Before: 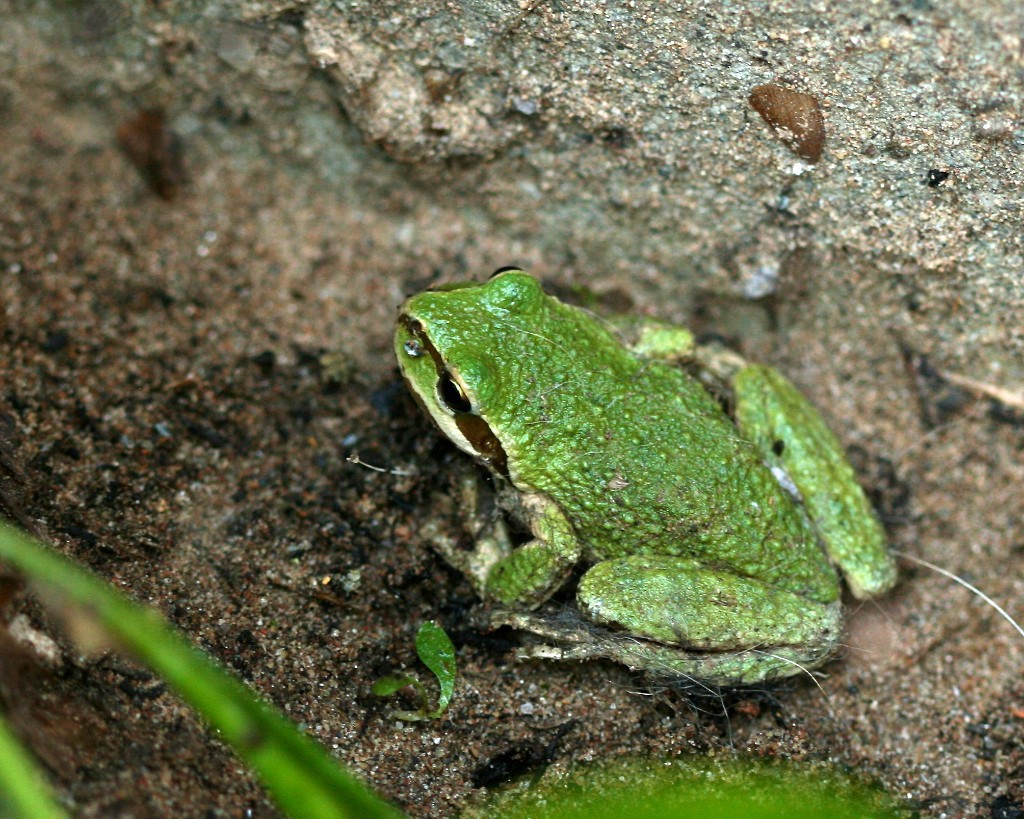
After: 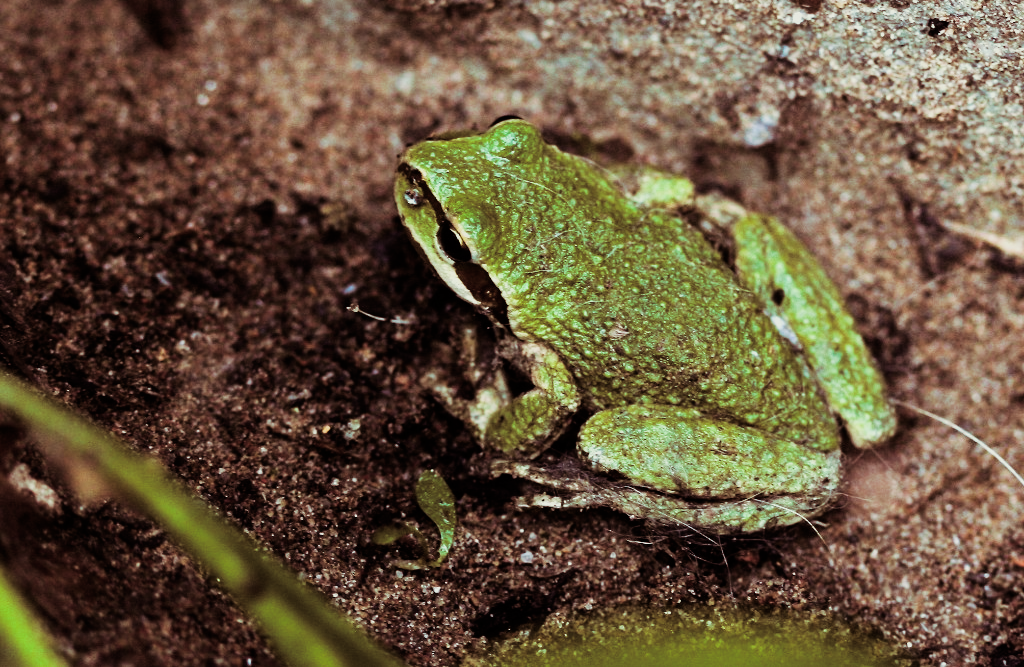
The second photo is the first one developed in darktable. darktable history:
crop and rotate: top 18.507%
split-toning: on, module defaults
sigmoid: contrast 1.7
exposure: exposure -0.048 EV, compensate highlight preservation false
color zones: curves: ch0 [(0.068, 0.464) (0.25, 0.5) (0.48, 0.508) (0.75, 0.536) (0.886, 0.476) (0.967, 0.456)]; ch1 [(0.066, 0.456) (0.25, 0.5) (0.616, 0.508) (0.746, 0.56) (0.934, 0.444)]
